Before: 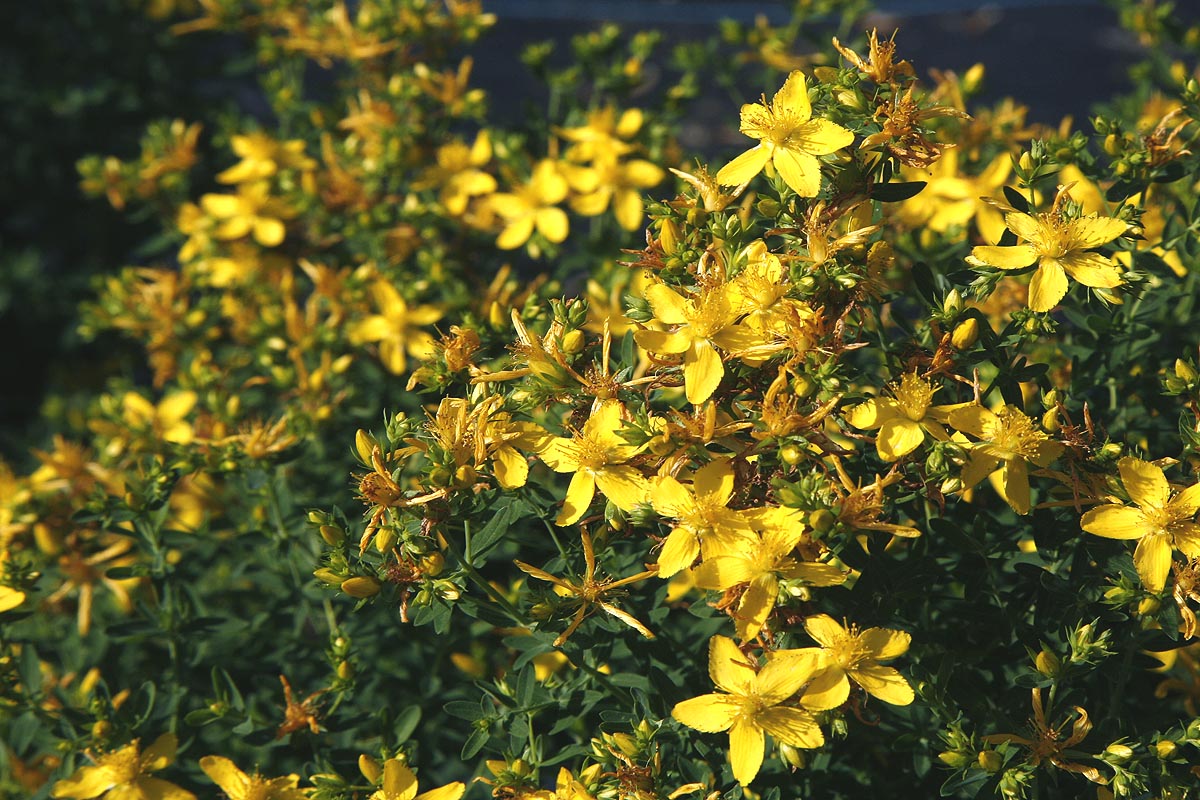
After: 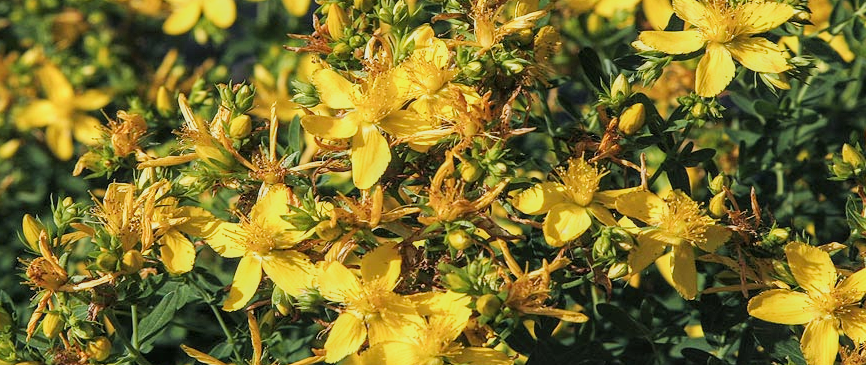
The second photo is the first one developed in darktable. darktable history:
exposure: black level correction 0.001, exposure 0.5 EV, compensate highlight preservation false
local contrast: on, module defaults
filmic rgb: black relative exposure -7.65 EV, white relative exposure 4.56 EV, hardness 3.61, contrast 0.994
crop and rotate: left 27.776%, top 27.073%, bottom 27.268%
